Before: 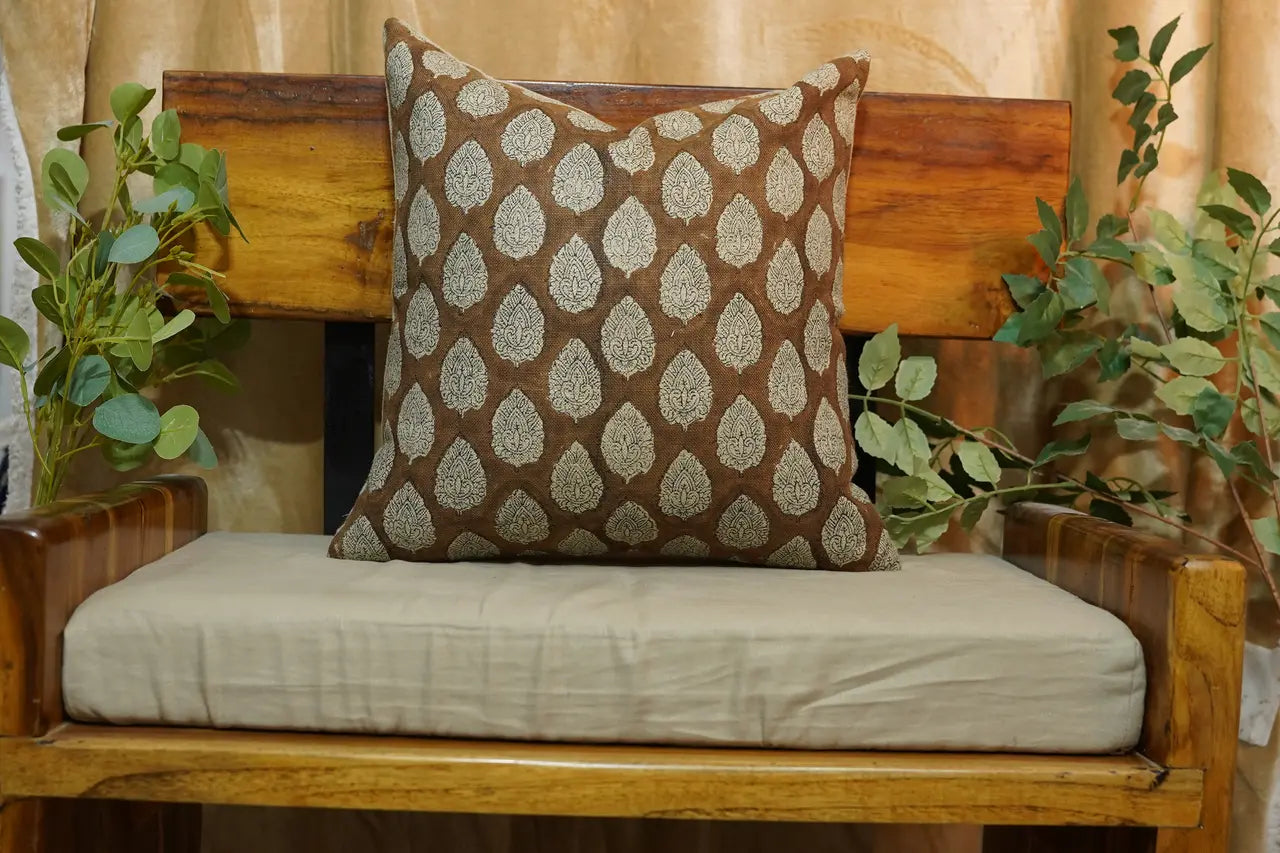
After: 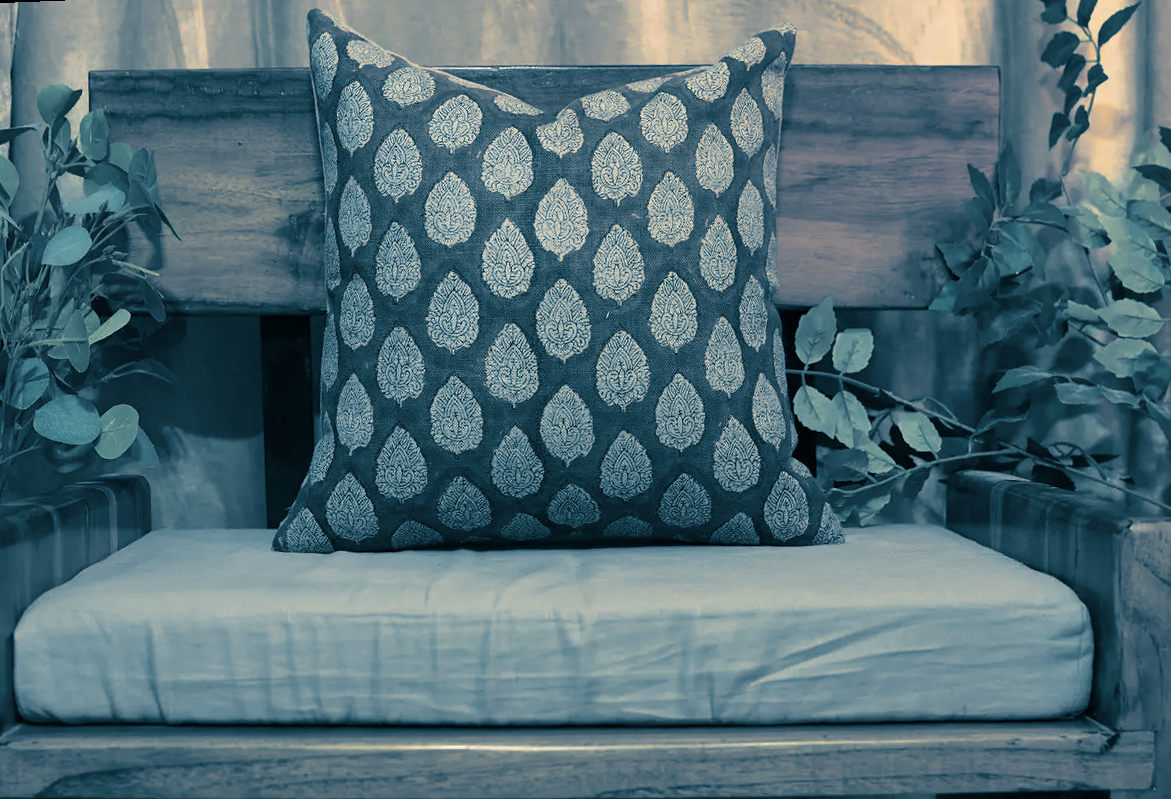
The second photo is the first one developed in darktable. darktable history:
levels: mode automatic
crop and rotate: left 2.536%, right 1.107%, bottom 2.246%
shadows and highlights: shadows 40, highlights -54, highlights color adjustment 46%, low approximation 0.01, soften with gaussian
split-toning: shadows › hue 212.4°, balance -70
rotate and perspective: rotation -2.12°, lens shift (vertical) 0.009, lens shift (horizontal) -0.008, automatic cropping original format, crop left 0.036, crop right 0.964, crop top 0.05, crop bottom 0.959
